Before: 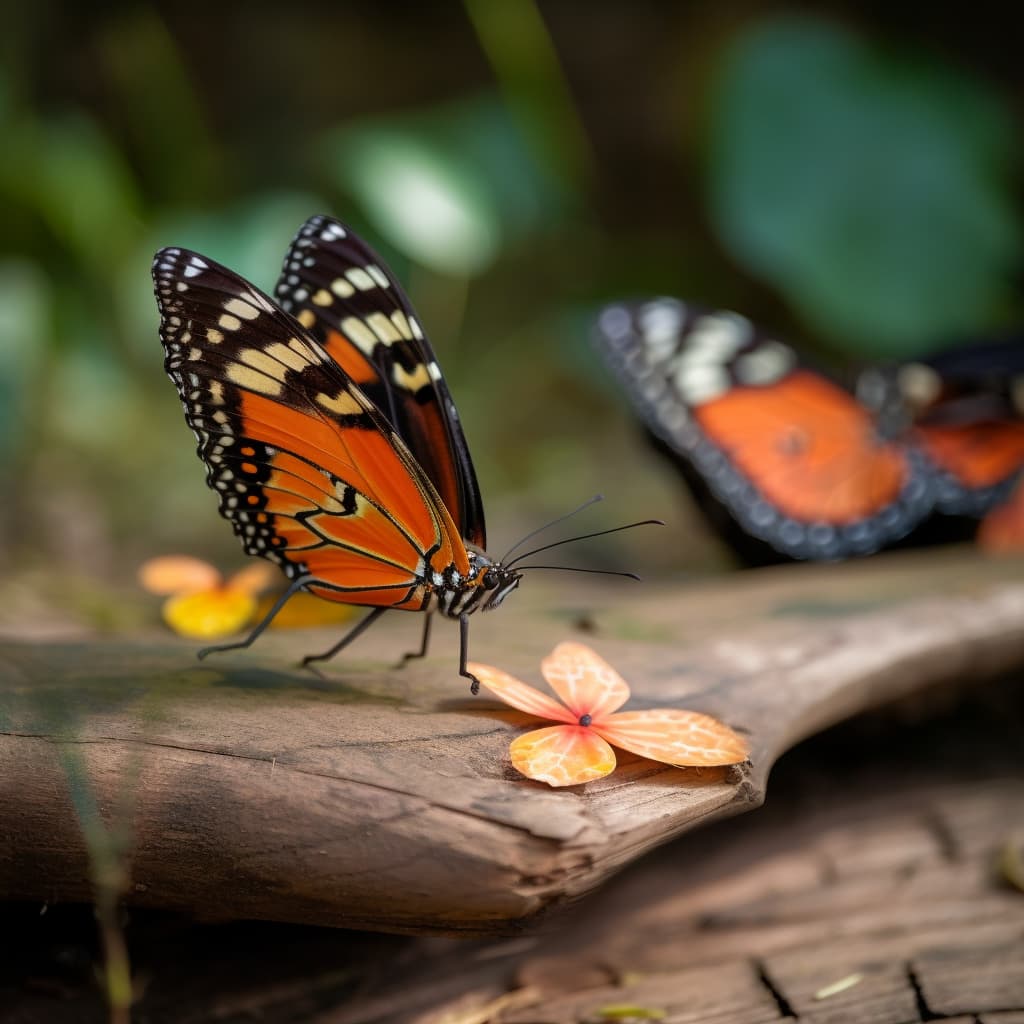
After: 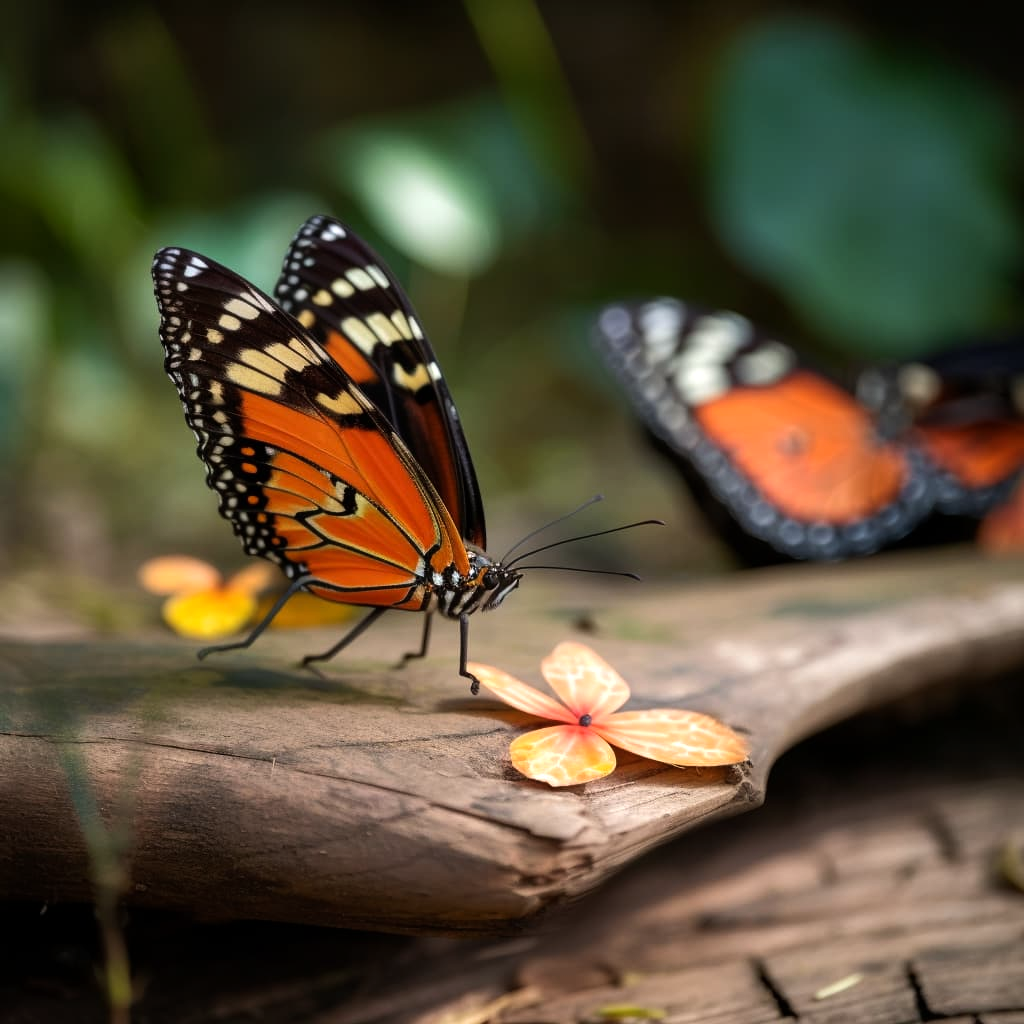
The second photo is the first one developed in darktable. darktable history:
exposure: exposure -0.072 EV, compensate highlight preservation false
tone equalizer: -8 EV -0.417 EV, -7 EV -0.389 EV, -6 EV -0.333 EV, -5 EV -0.222 EV, -3 EV 0.222 EV, -2 EV 0.333 EV, -1 EV 0.389 EV, +0 EV 0.417 EV, edges refinement/feathering 500, mask exposure compensation -1.57 EV, preserve details no
